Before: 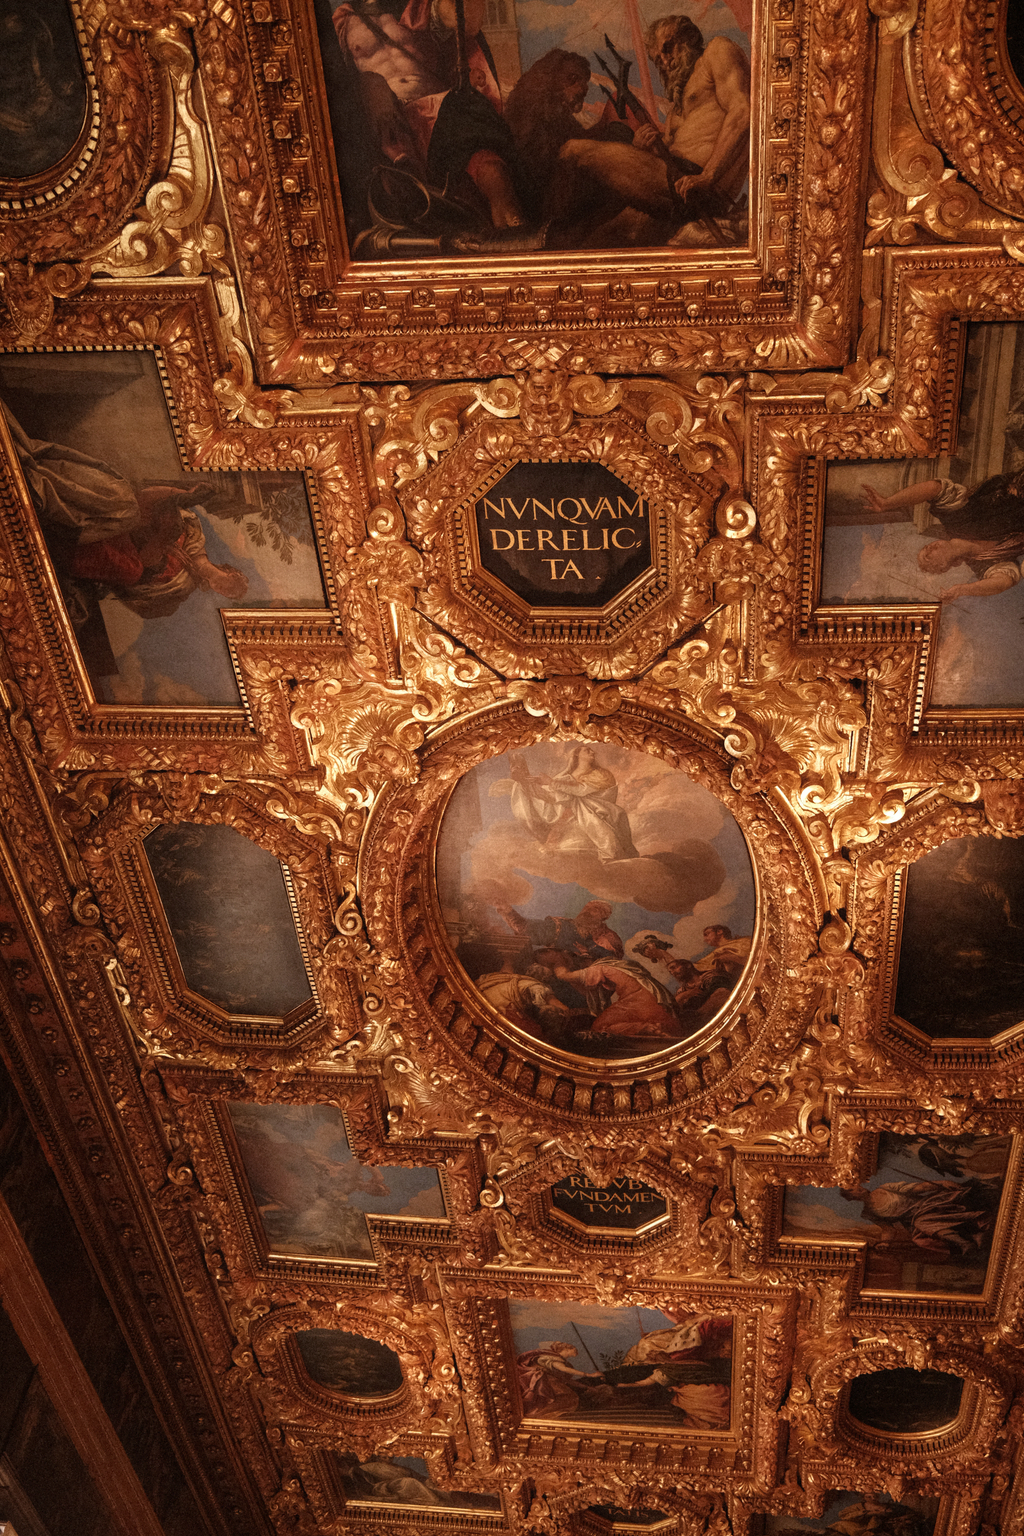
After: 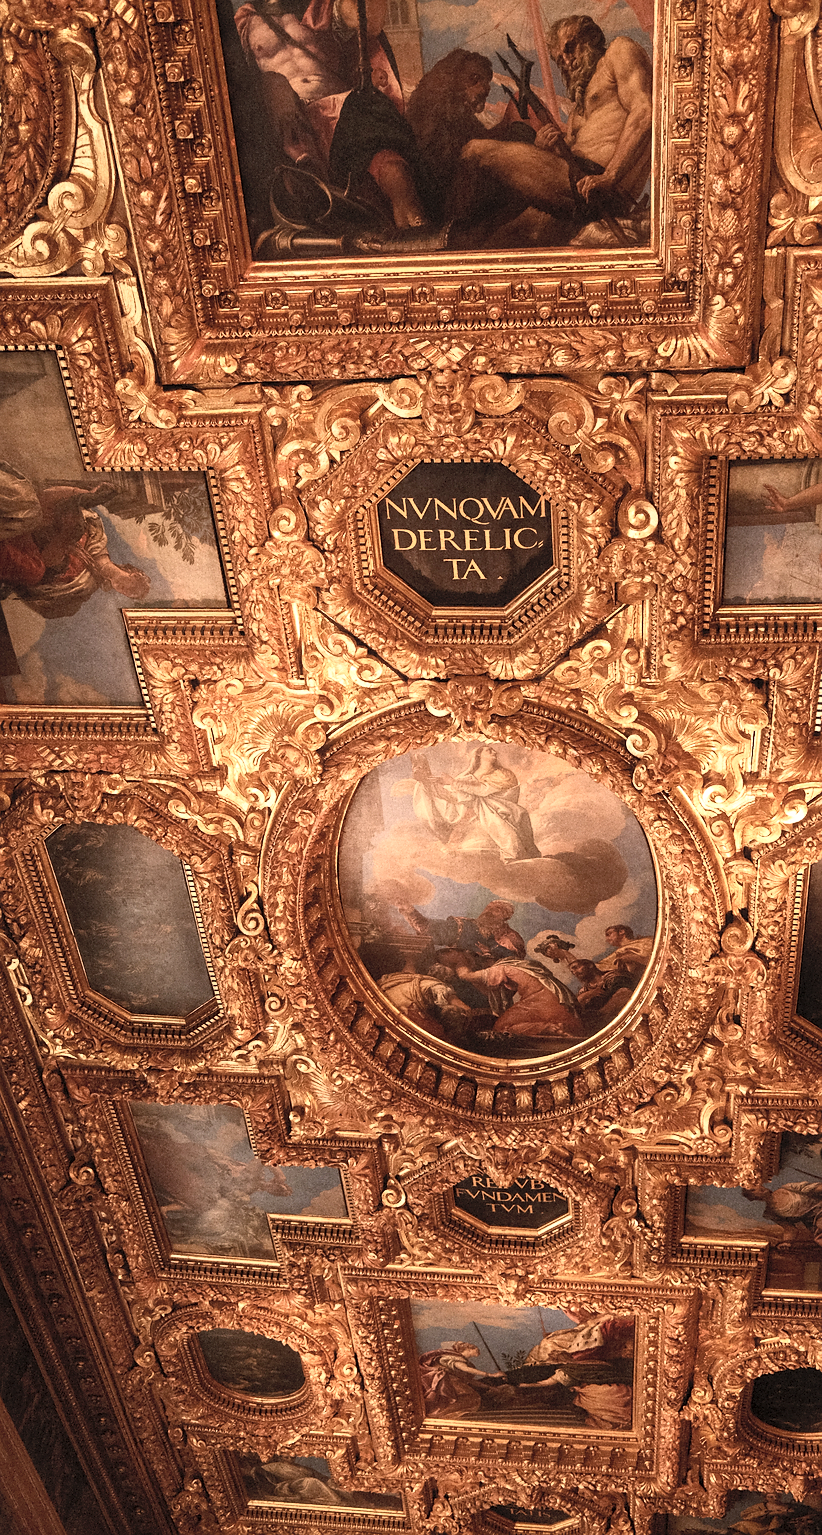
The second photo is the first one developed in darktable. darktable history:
contrast brightness saturation: contrast 0.375, brightness 0.511
crop and rotate: left 9.583%, right 10.111%
local contrast: mode bilateral grid, contrast 19, coarseness 51, detail 120%, midtone range 0.2
sharpen: radius 1.001, threshold 0.997
exposure: black level correction 0.002, exposure -0.101 EV, compensate exposure bias true, compensate highlight preservation false
